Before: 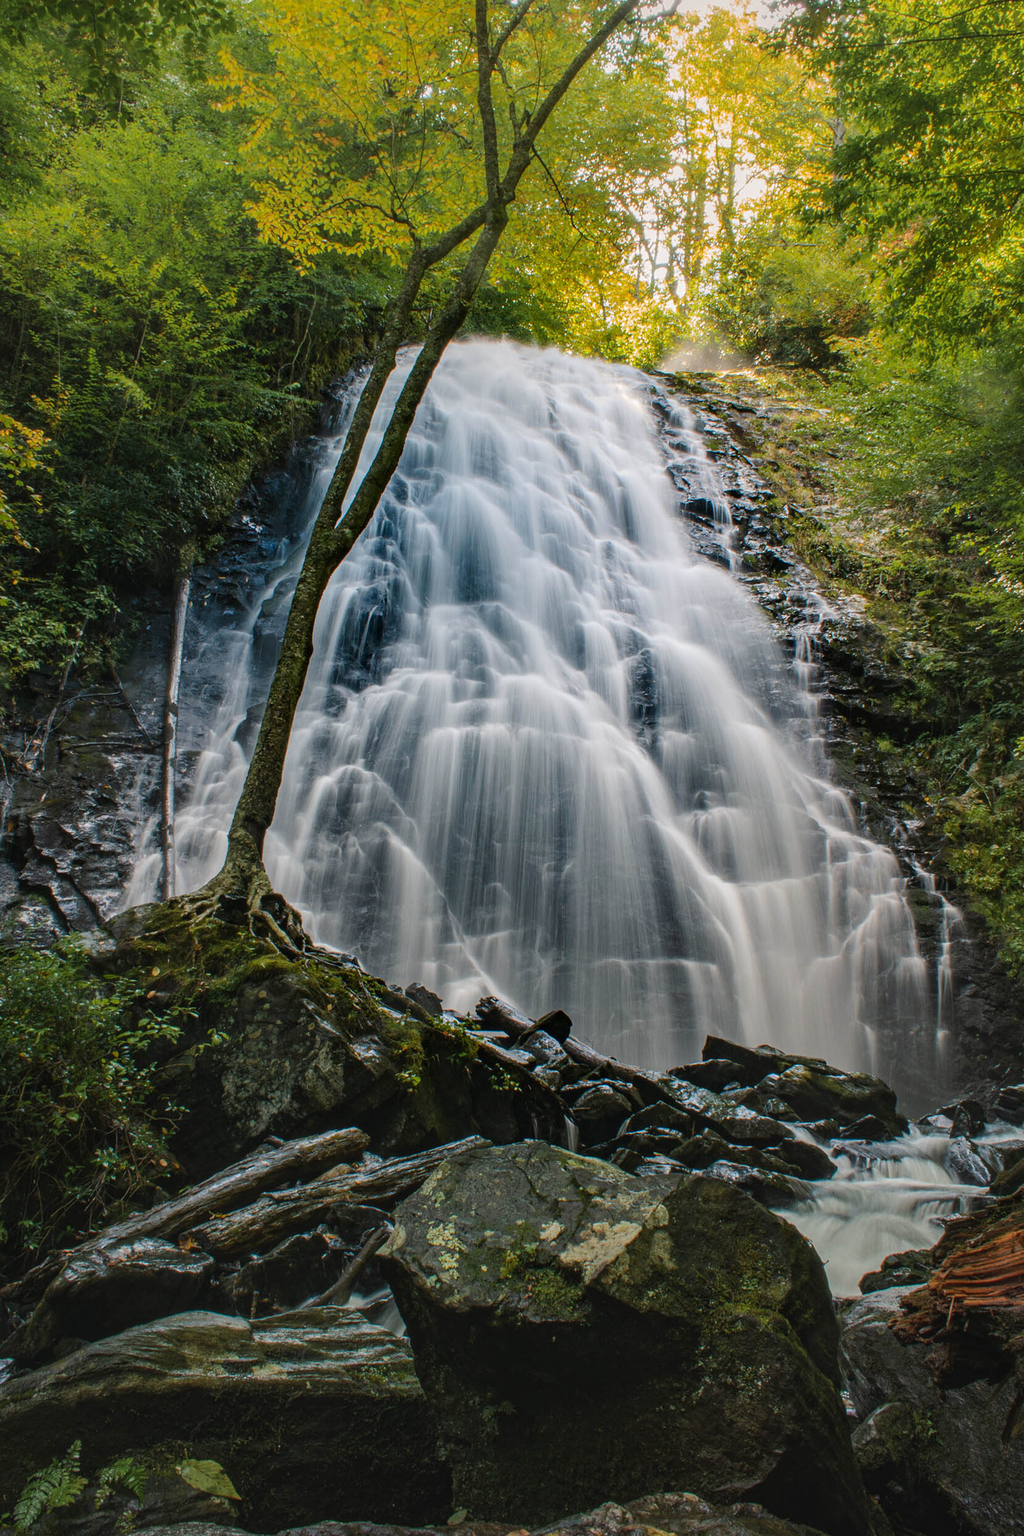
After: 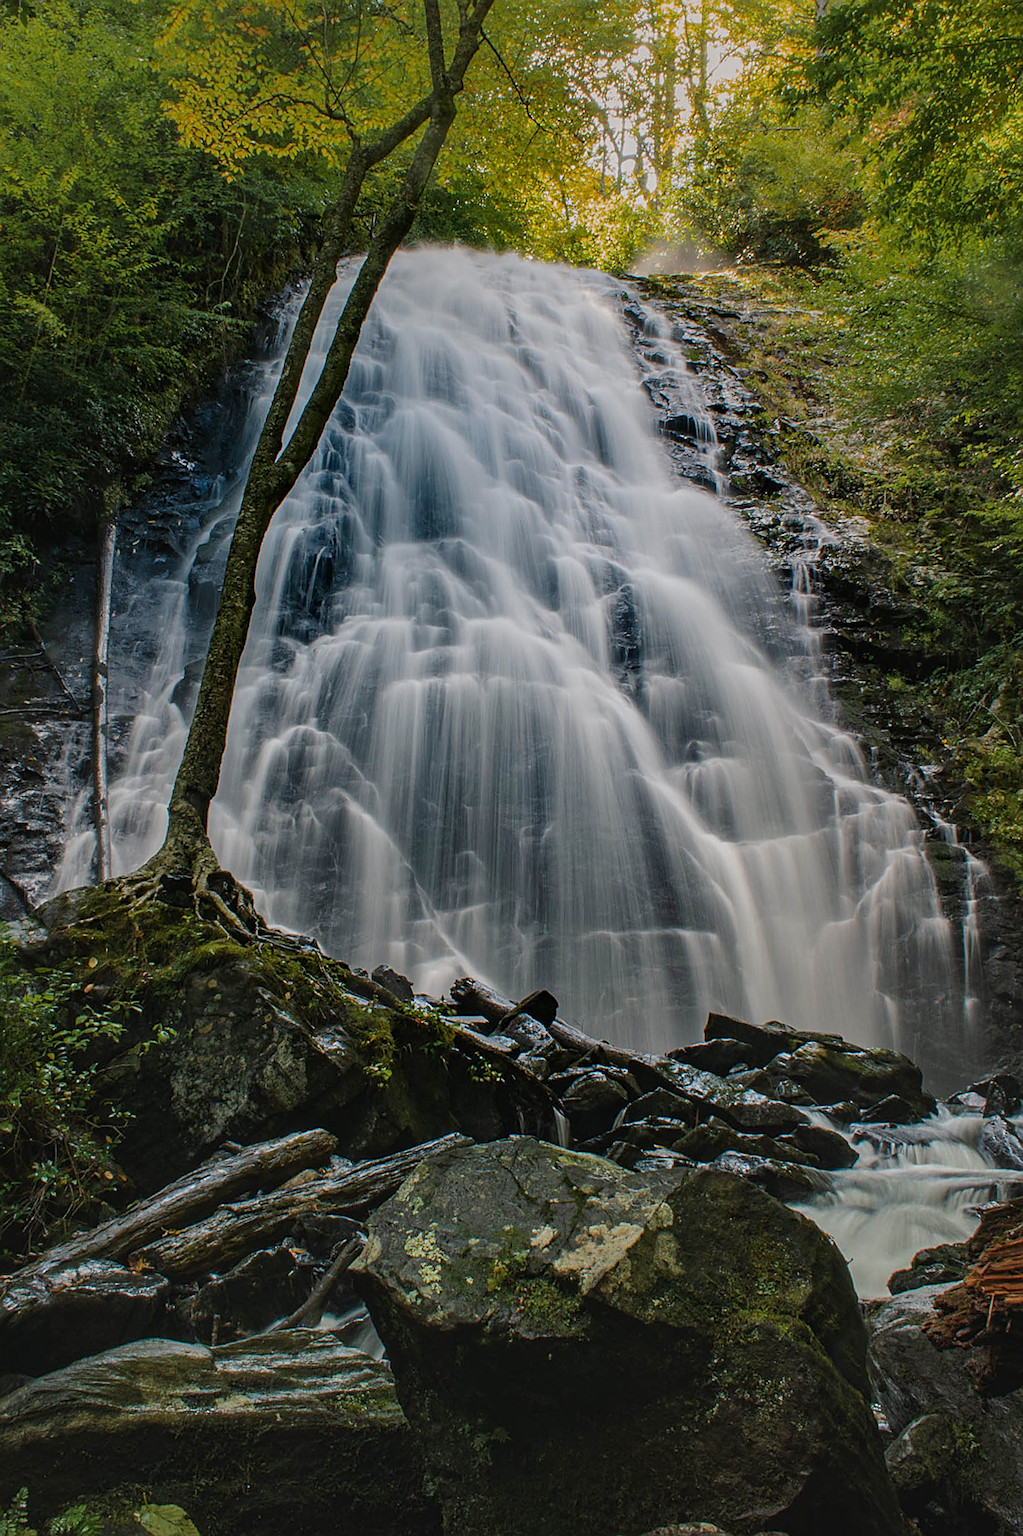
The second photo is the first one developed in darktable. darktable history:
graduated density: rotation -0.352°, offset 57.64
tone equalizer: on, module defaults
sharpen: on, module defaults
crop and rotate: angle 1.96°, left 5.673%, top 5.673%
